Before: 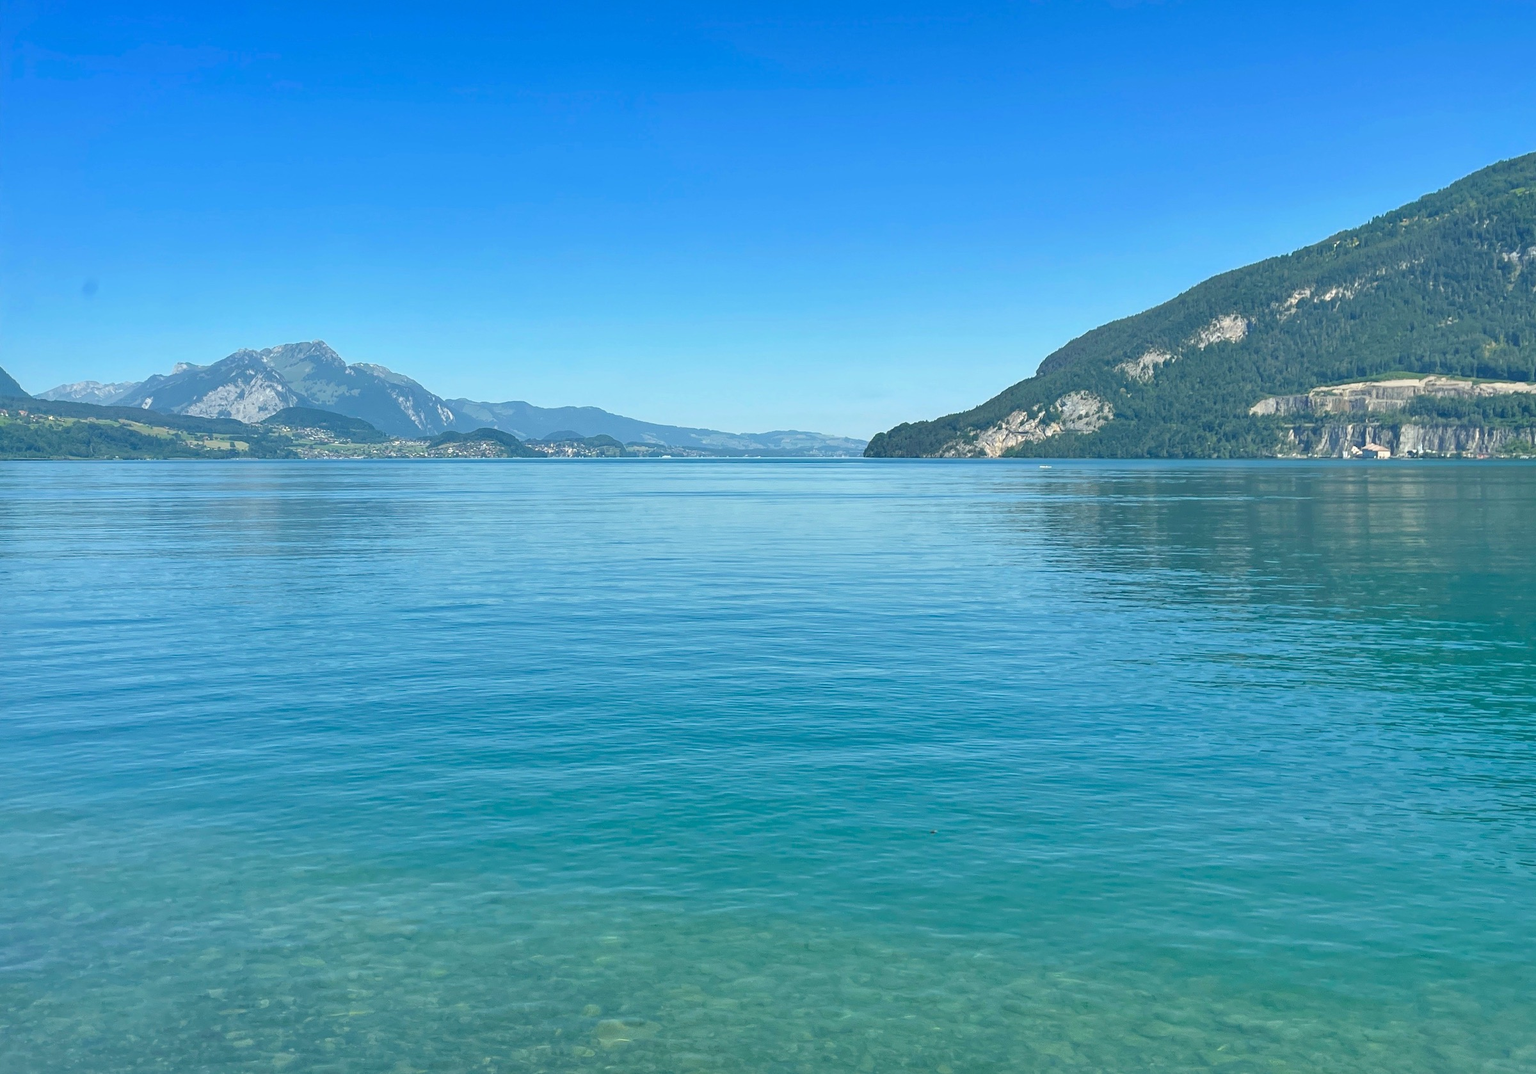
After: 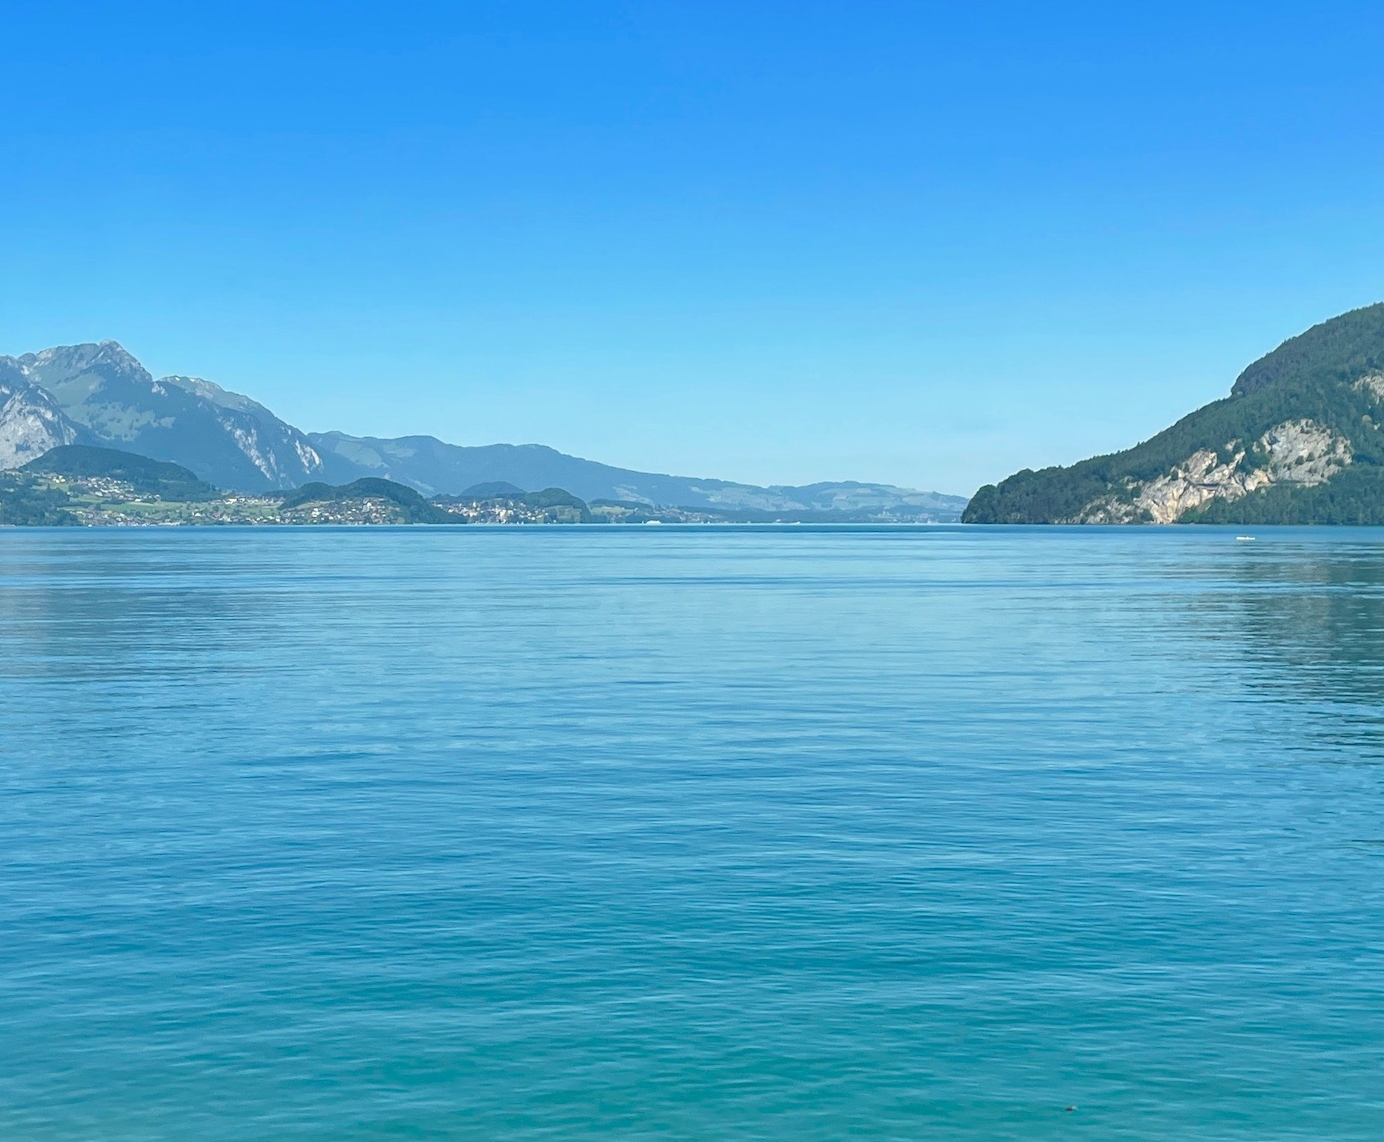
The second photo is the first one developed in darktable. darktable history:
crop: left 16.182%, top 11.441%, right 26.139%, bottom 20.493%
